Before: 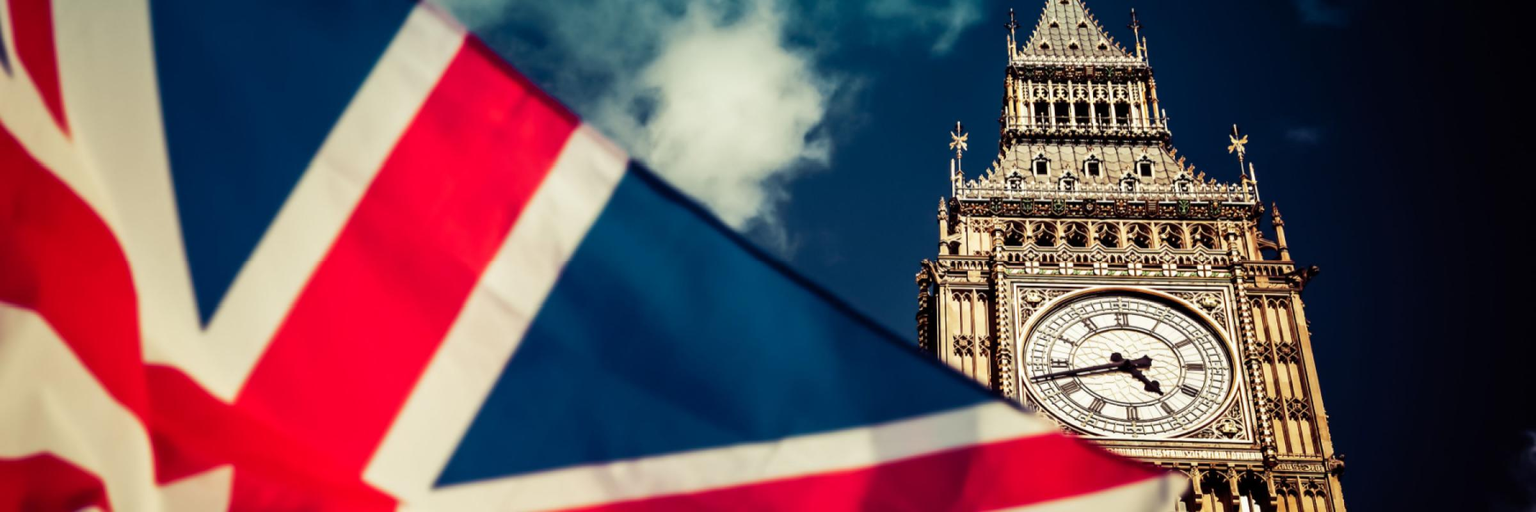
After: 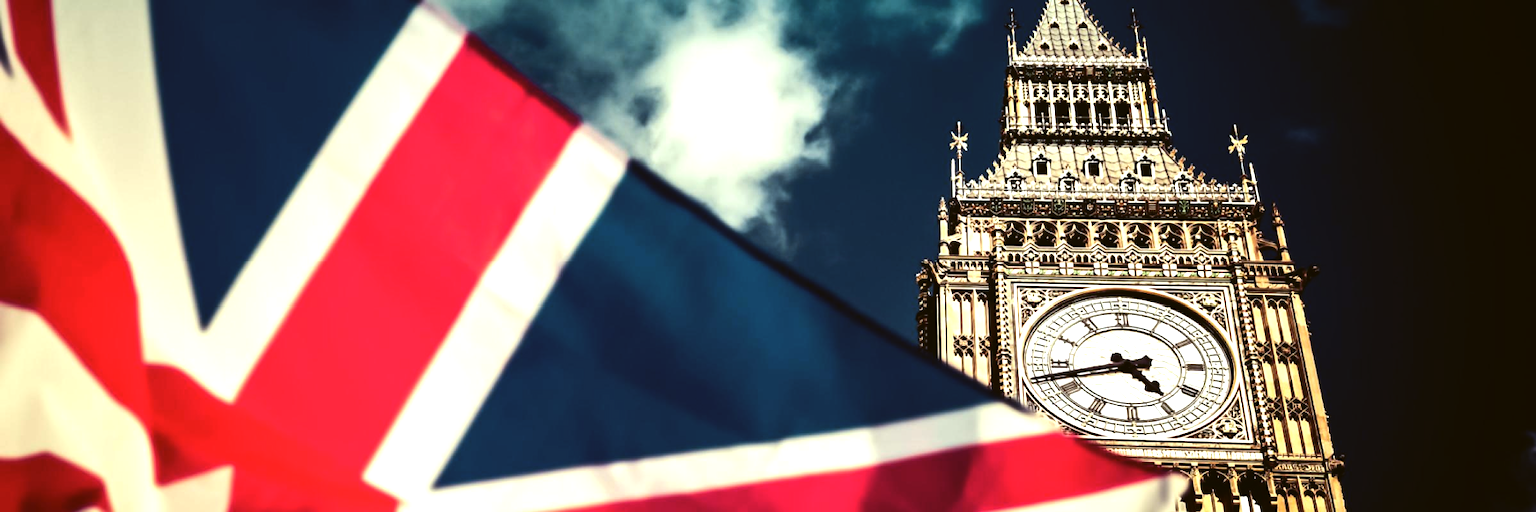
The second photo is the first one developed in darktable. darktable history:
color balance: lift [1.004, 1.002, 1.002, 0.998], gamma [1, 1.007, 1.002, 0.993], gain [1, 0.977, 1.013, 1.023], contrast -3.64%
tone equalizer: -8 EV -1.08 EV, -7 EV -1.01 EV, -6 EV -0.867 EV, -5 EV -0.578 EV, -3 EV 0.578 EV, -2 EV 0.867 EV, -1 EV 1.01 EV, +0 EV 1.08 EV, edges refinement/feathering 500, mask exposure compensation -1.57 EV, preserve details no
